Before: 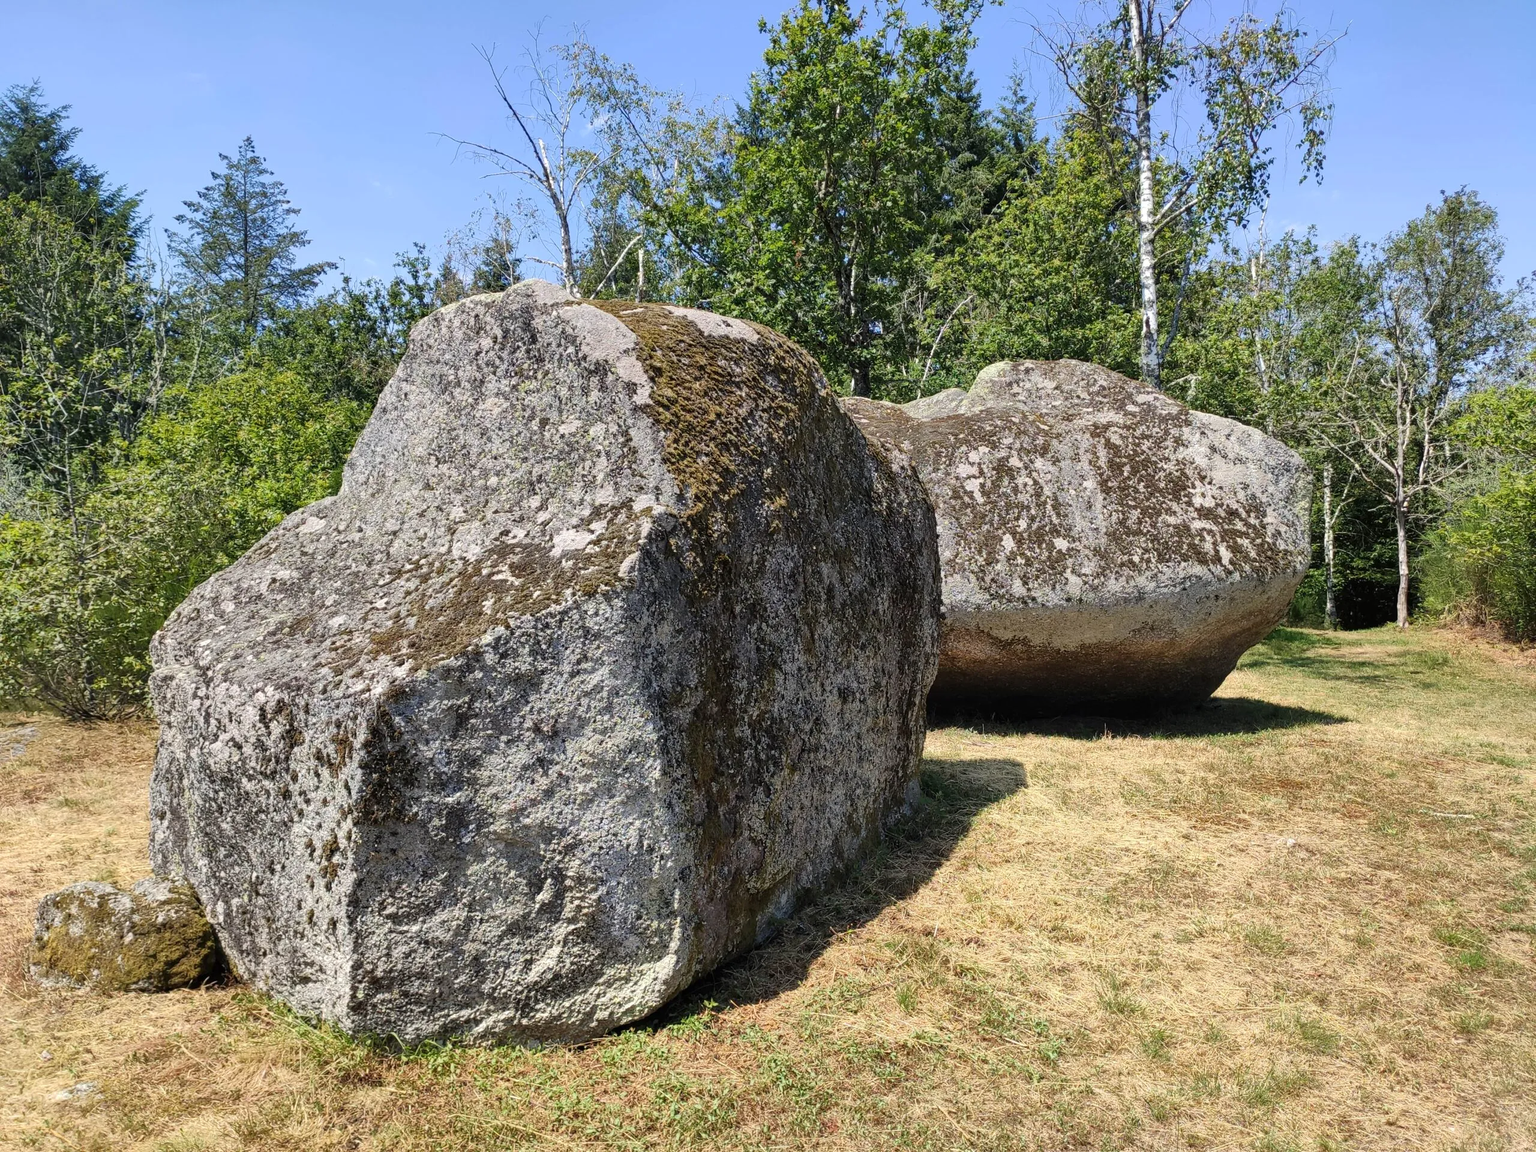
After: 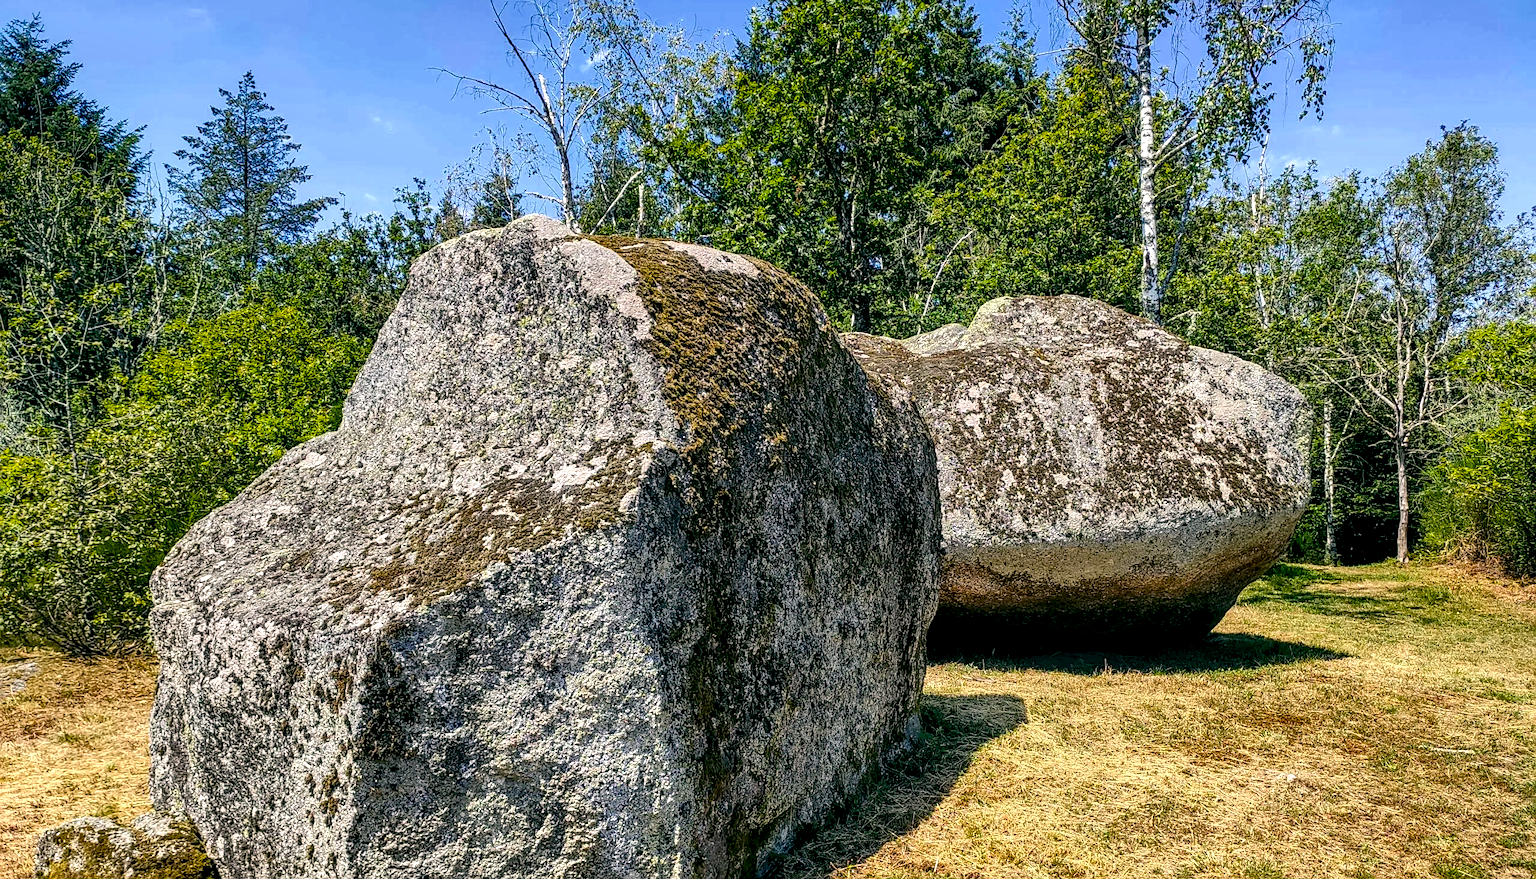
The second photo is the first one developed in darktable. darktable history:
local contrast: highlights 1%, shadows 4%, detail 181%
crop: top 5.66%, bottom 17.978%
sharpen: on, module defaults
color balance rgb: shadows lift › chroma 2.007%, shadows lift › hue 250.27°, highlights gain › chroma 1.03%, highlights gain › hue 60.28°, global offset › luminance -0.342%, global offset › chroma 0.112%, global offset › hue 163.71°, linear chroma grading › global chroma 14.776%, perceptual saturation grading › global saturation 19.679%, saturation formula JzAzBz (2021)
